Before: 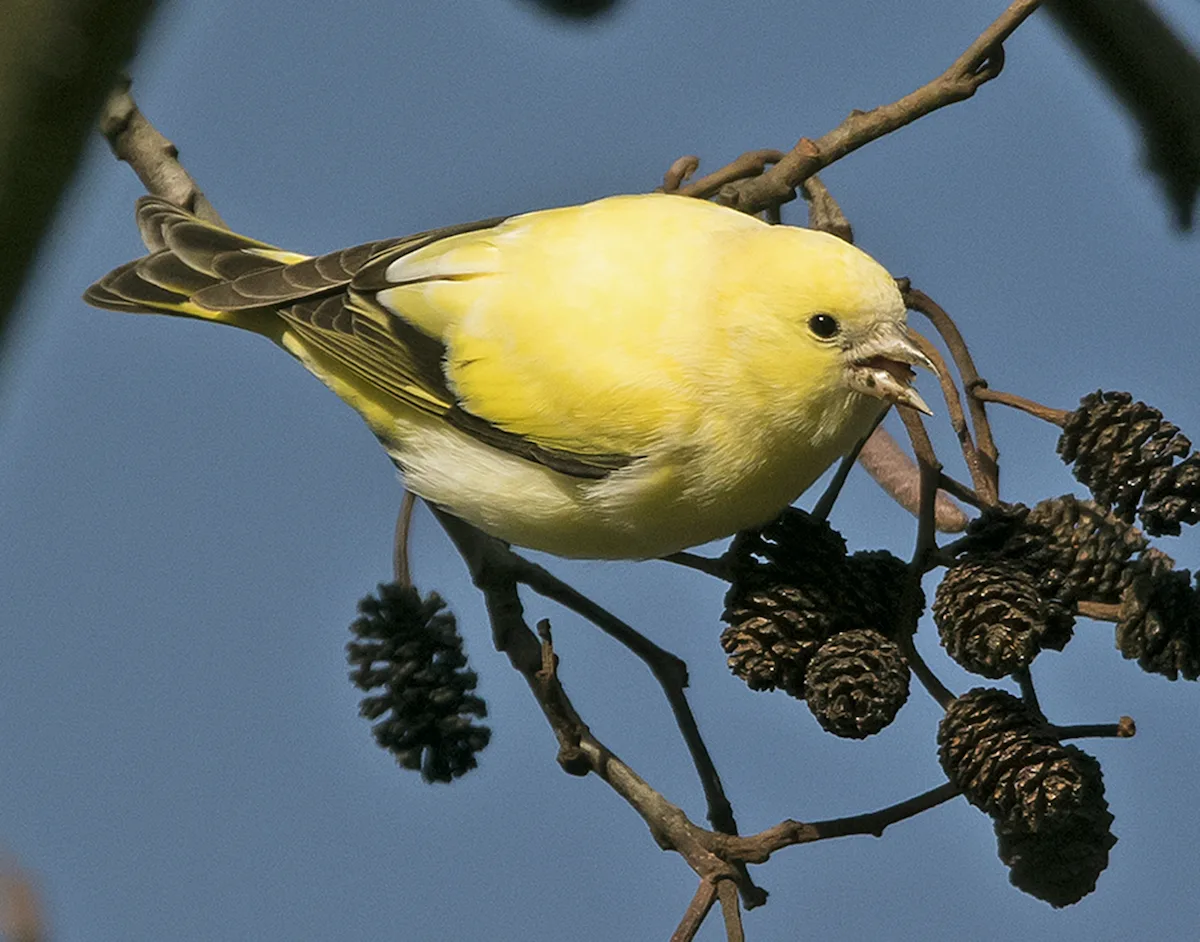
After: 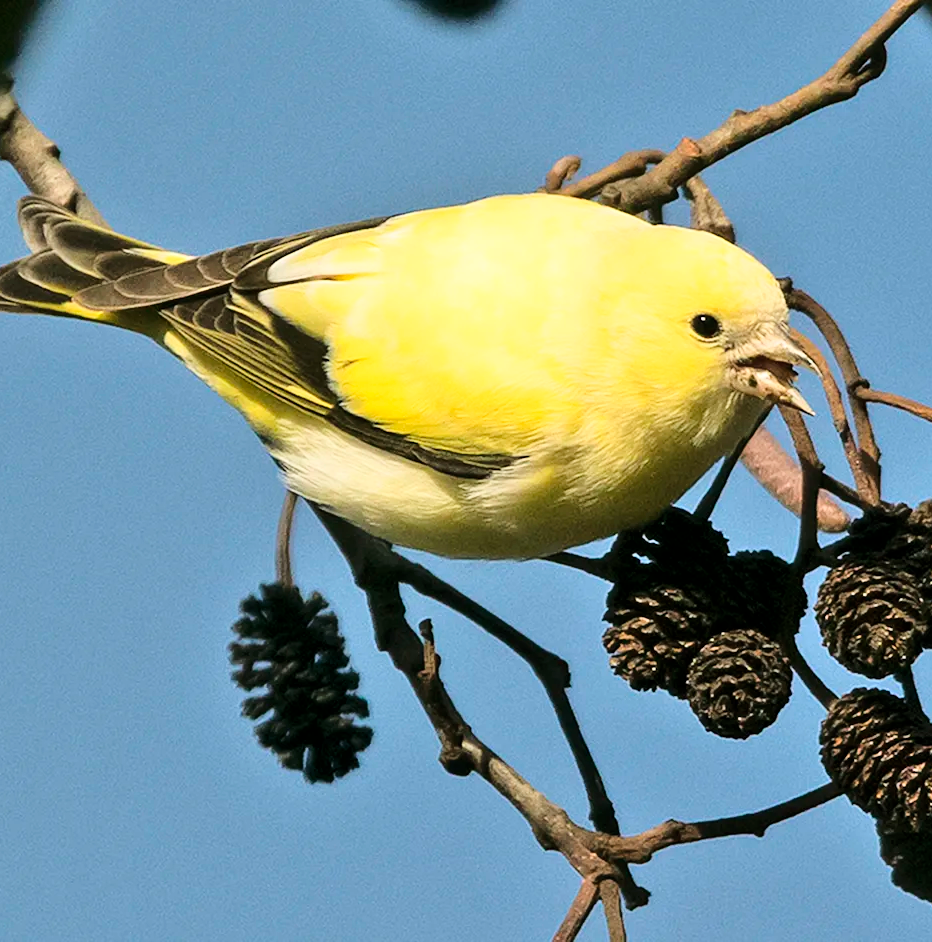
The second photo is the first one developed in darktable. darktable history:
exposure: exposure 0.023 EV, compensate highlight preservation false
base curve: curves: ch0 [(0, 0) (0.028, 0.03) (0.121, 0.232) (0.46, 0.748) (0.859, 0.968) (1, 1)]
crop: left 9.851%, right 12.458%
